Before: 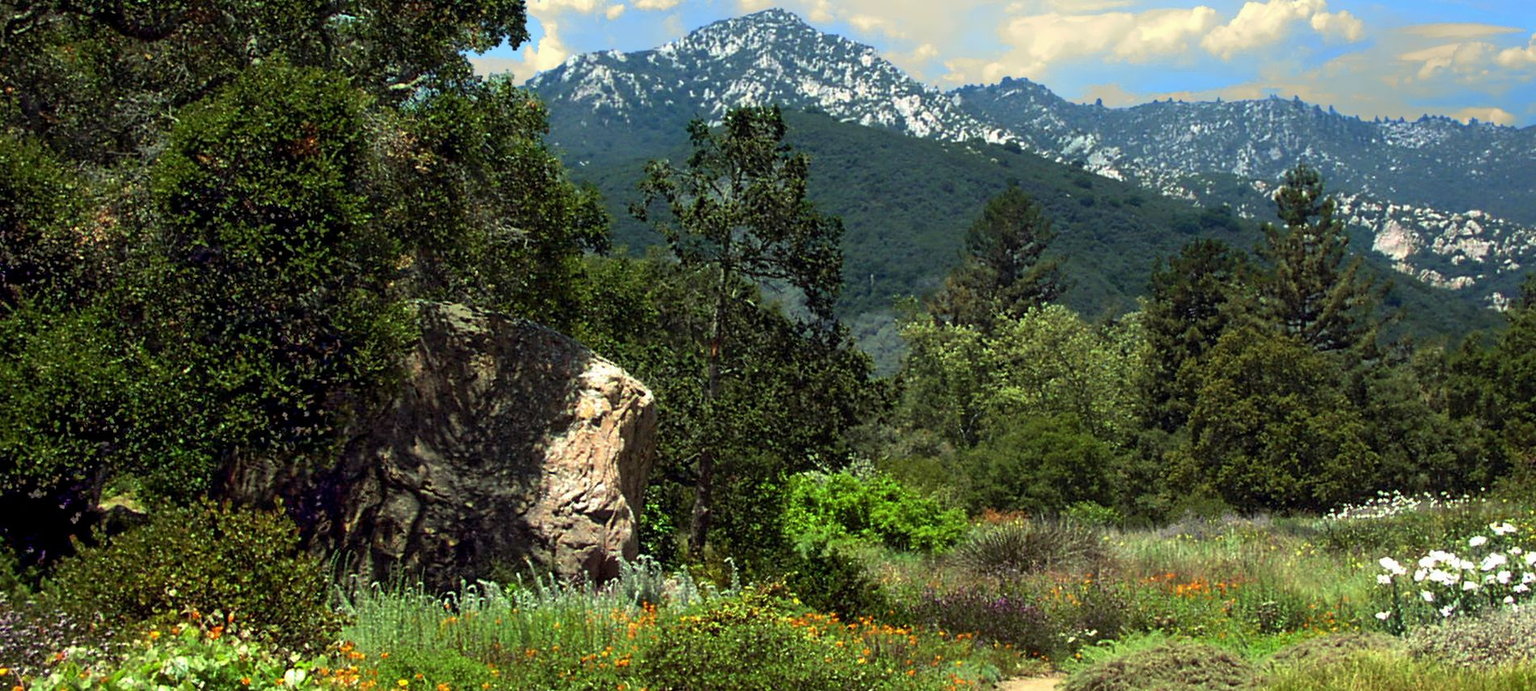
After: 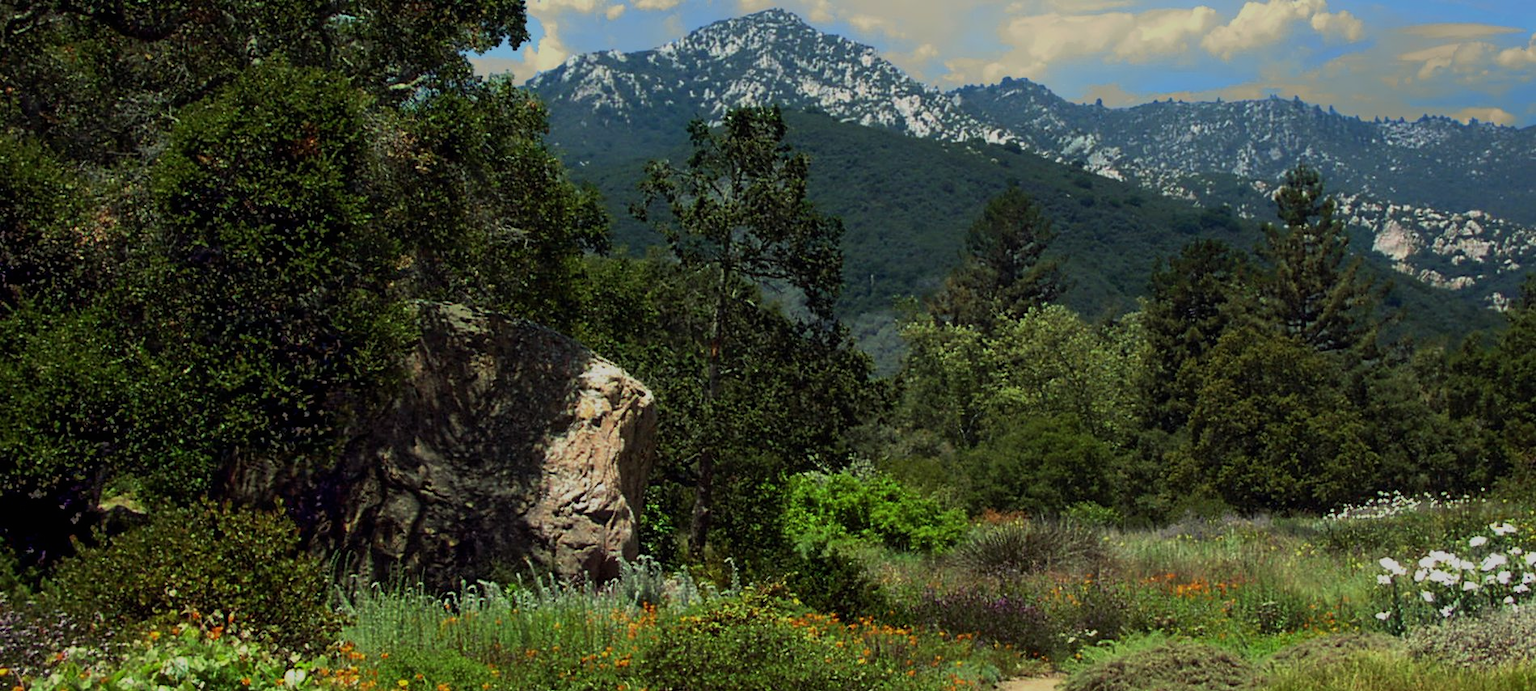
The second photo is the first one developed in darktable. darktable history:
exposure: black level correction 0, exposure -0.733 EV, compensate highlight preservation false
